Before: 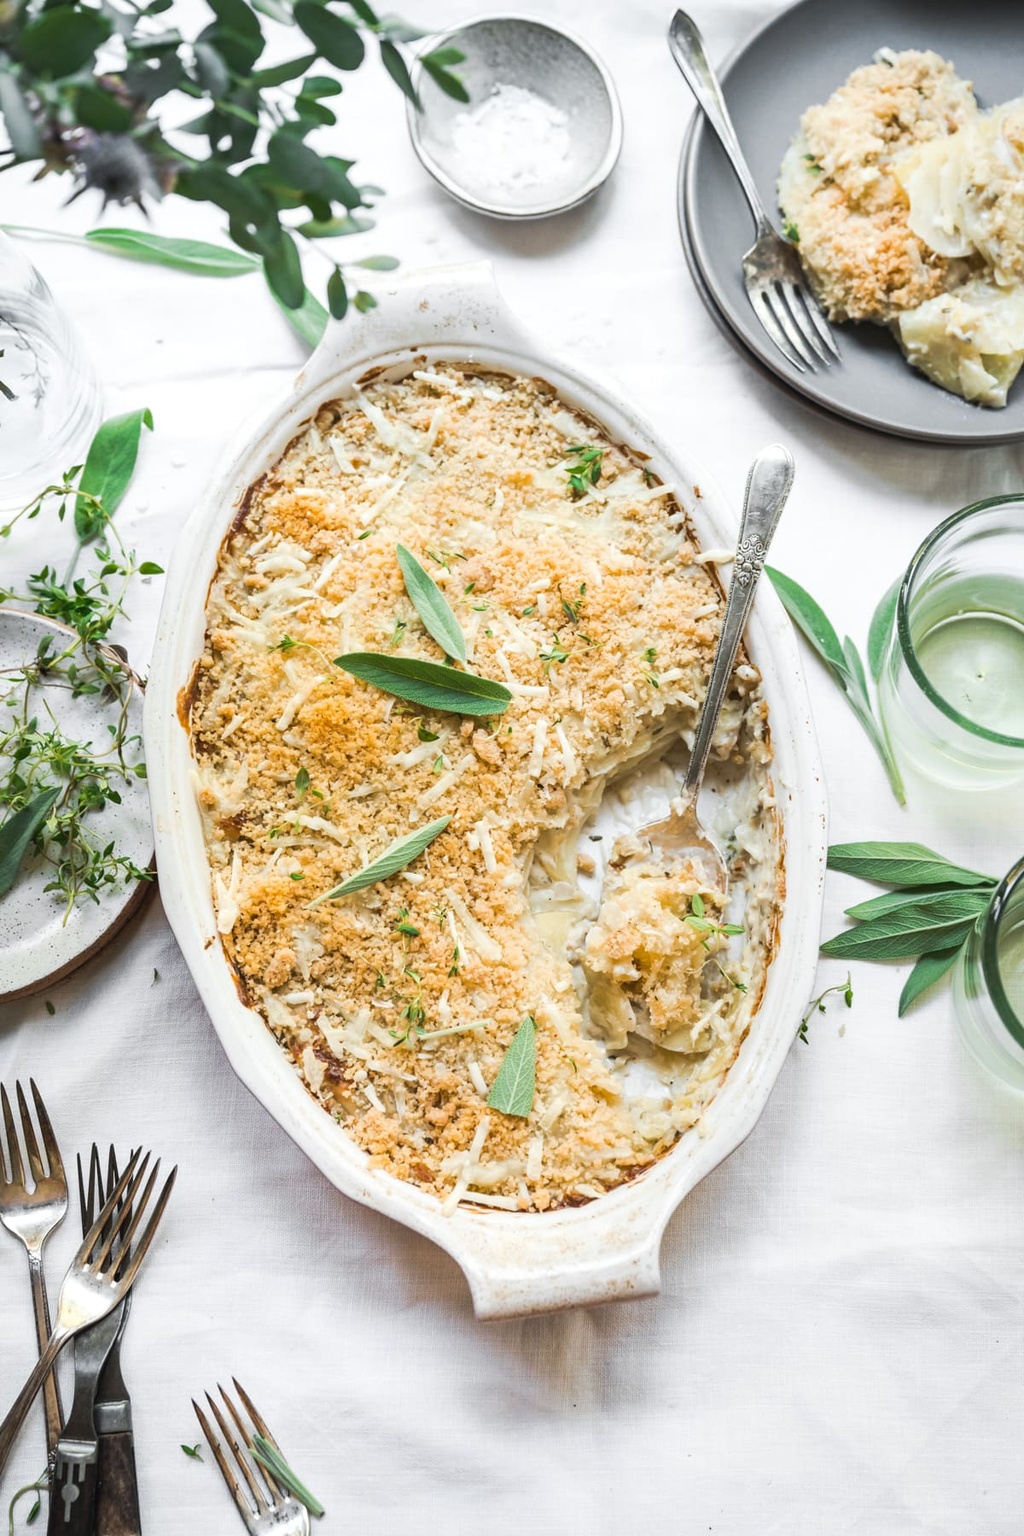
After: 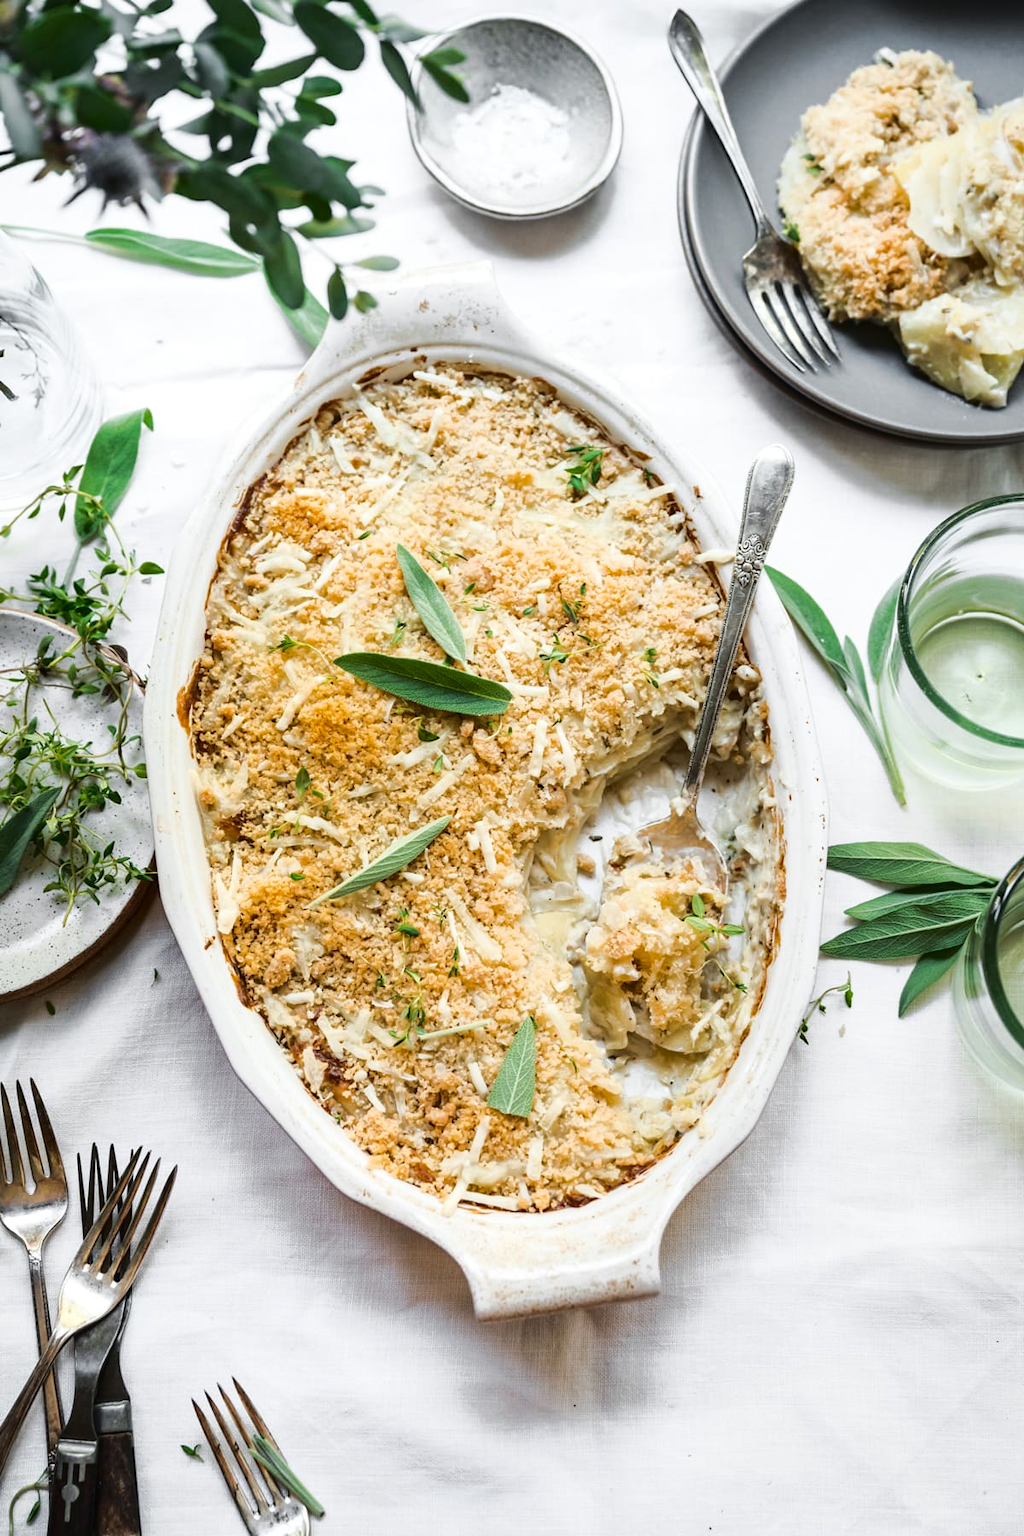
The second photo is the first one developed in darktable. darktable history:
color correction: highlights b* 0.009, saturation 1.06
tone curve: curves: ch0 [(0, 0) (0.224, 0.12) (0.375, 0.296) (0.528, 0.472) (0.681, 0.634) (0.8, 0.766) (0.873, 0.877) (1, 1)], color space Lab, independent channels, preserve colors none
